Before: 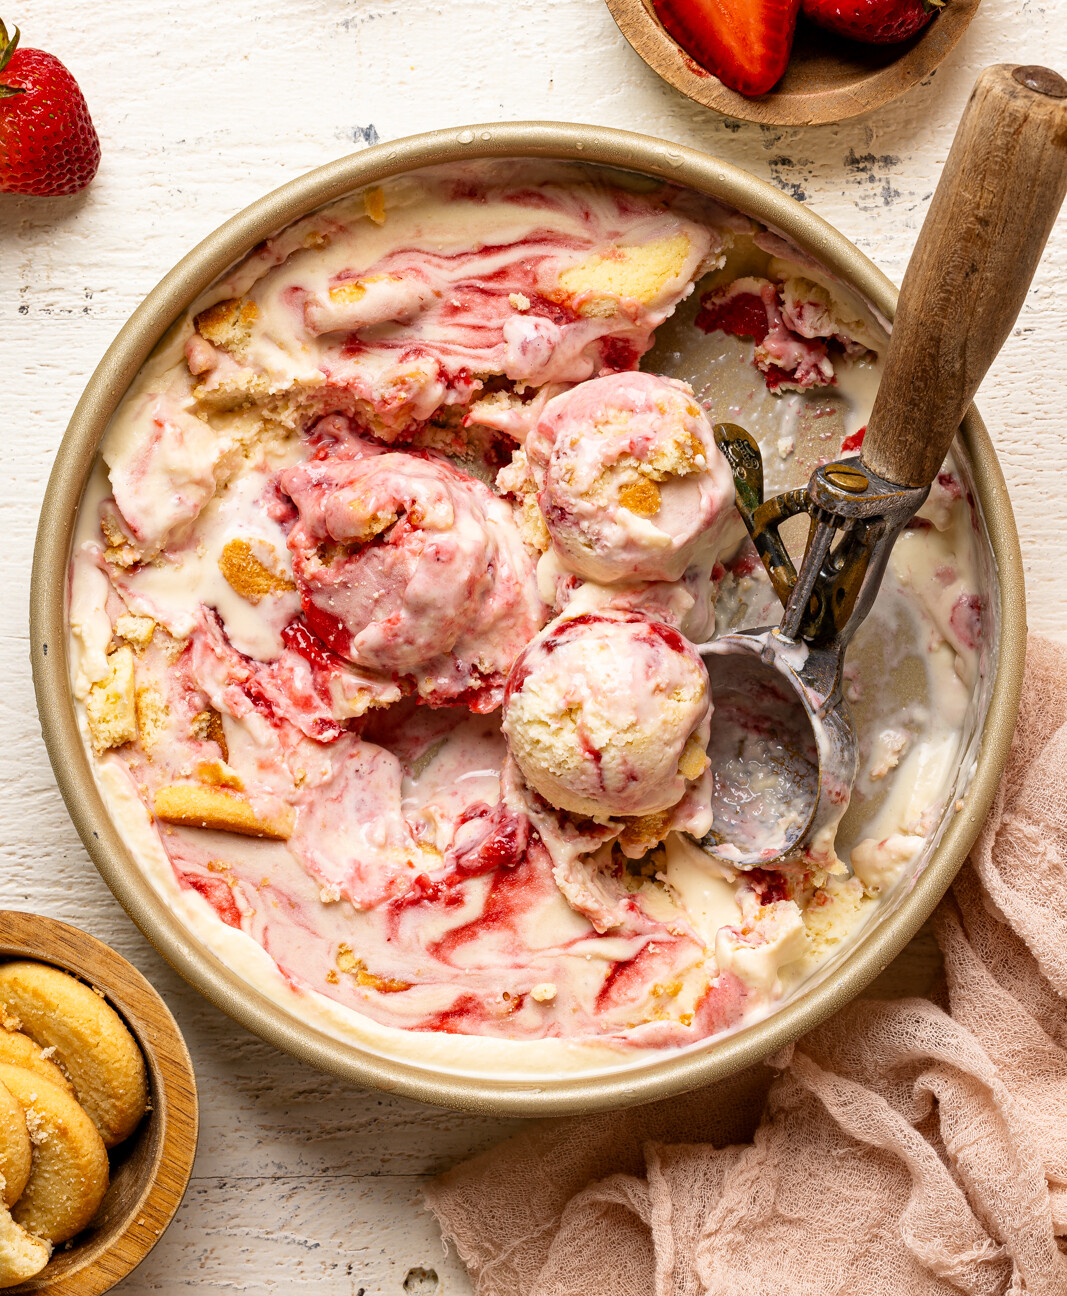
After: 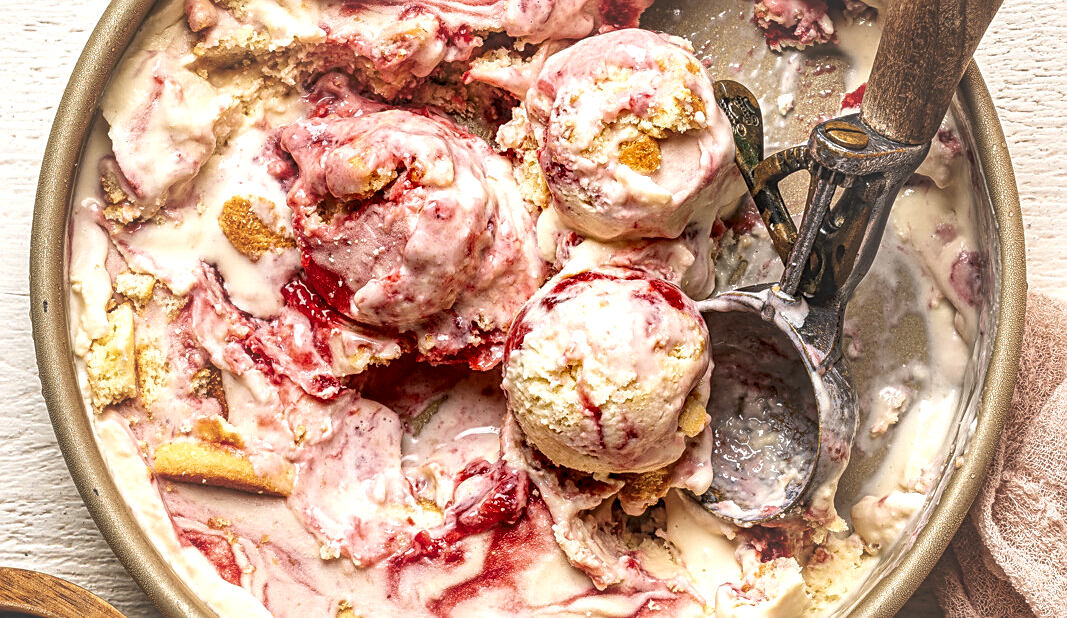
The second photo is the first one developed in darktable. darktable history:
sharpen: on, module defaults
crop and rotate: top 26.522%, bottom 25.721%
local contrast: highlights 78%, shadows 56%, detail 175%, midtone range 0.434
vignetting: fall-off start 30.5%, fall-off radius 35.88%, brightness 0.042, saturation 0.002
